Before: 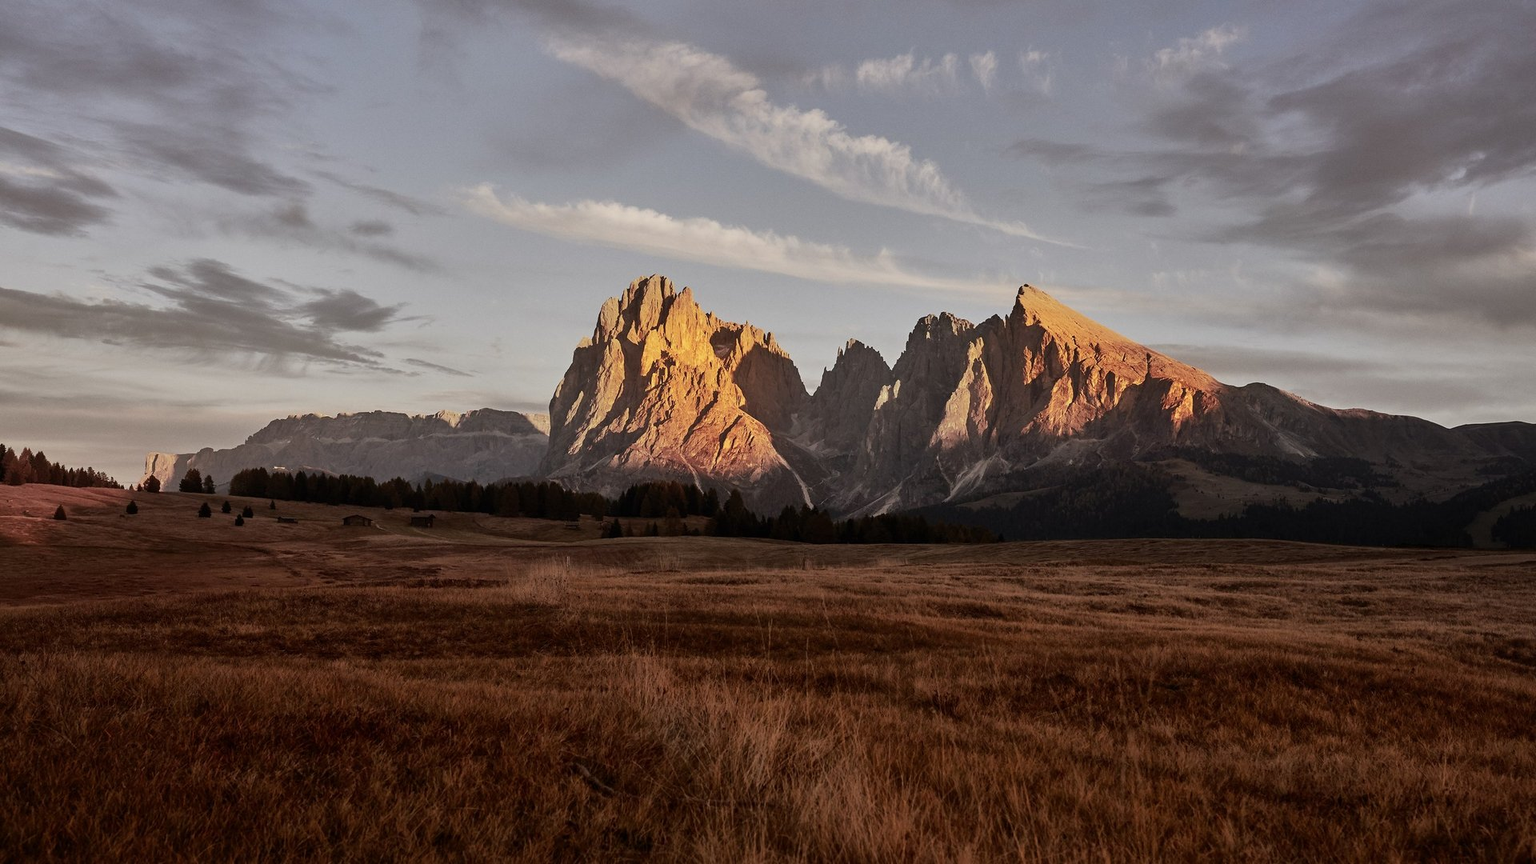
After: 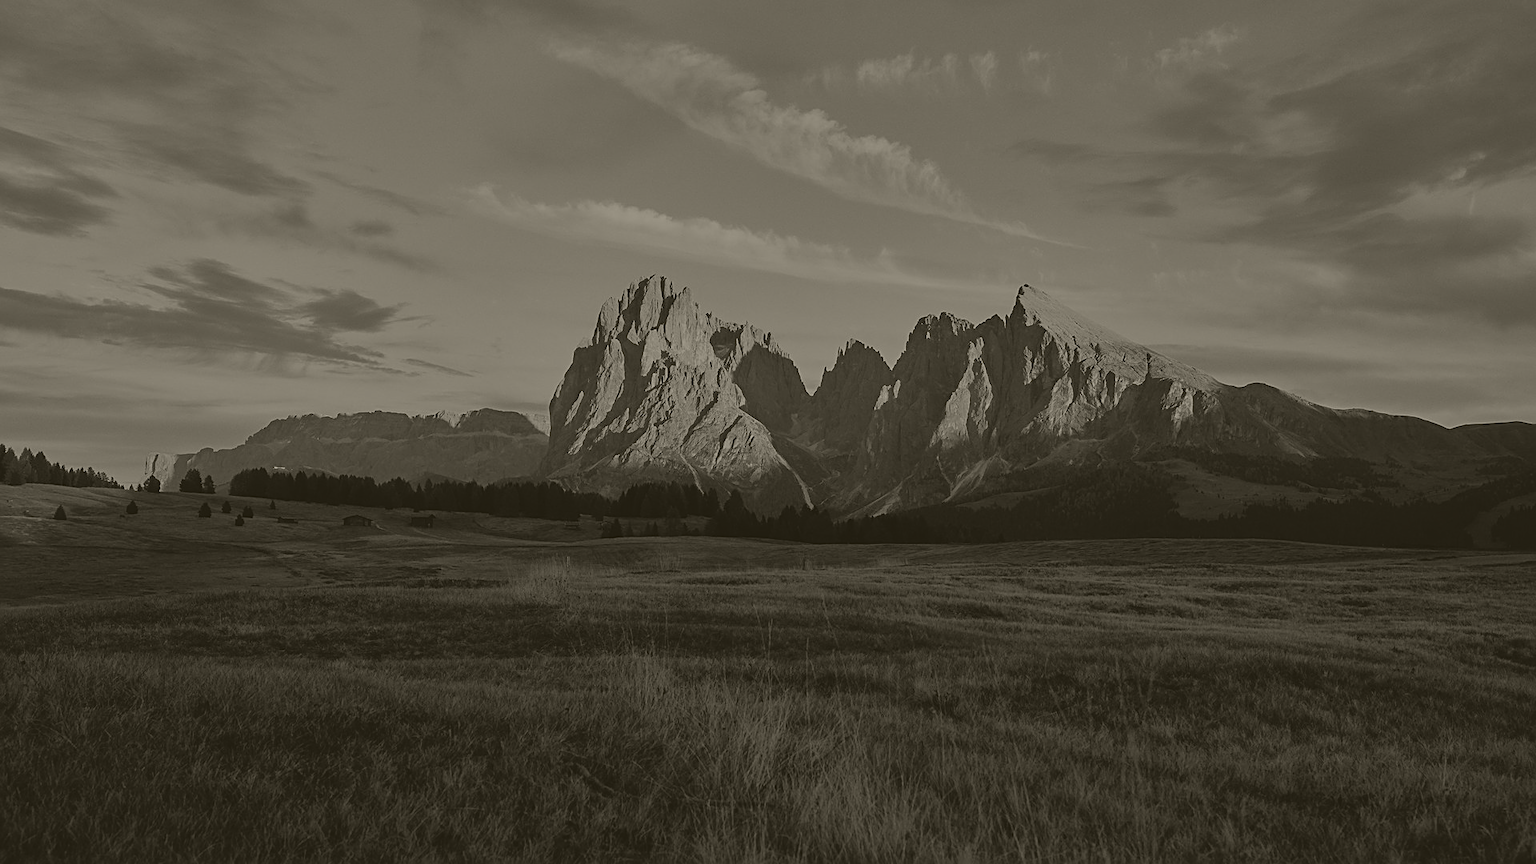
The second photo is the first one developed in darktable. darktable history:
sharpen: on, module defaults
colorize: hue 41.44°, saturation 22%, source mix 60%, lightness 10.61%
